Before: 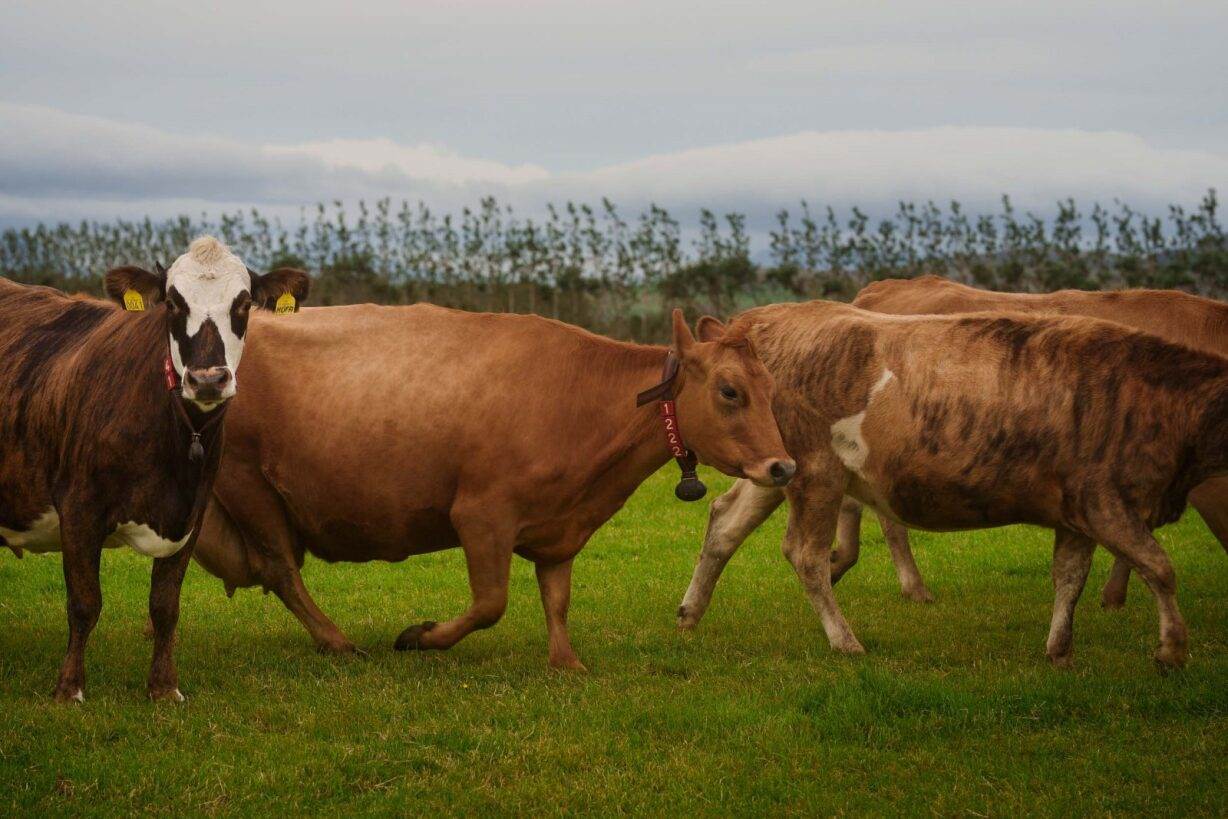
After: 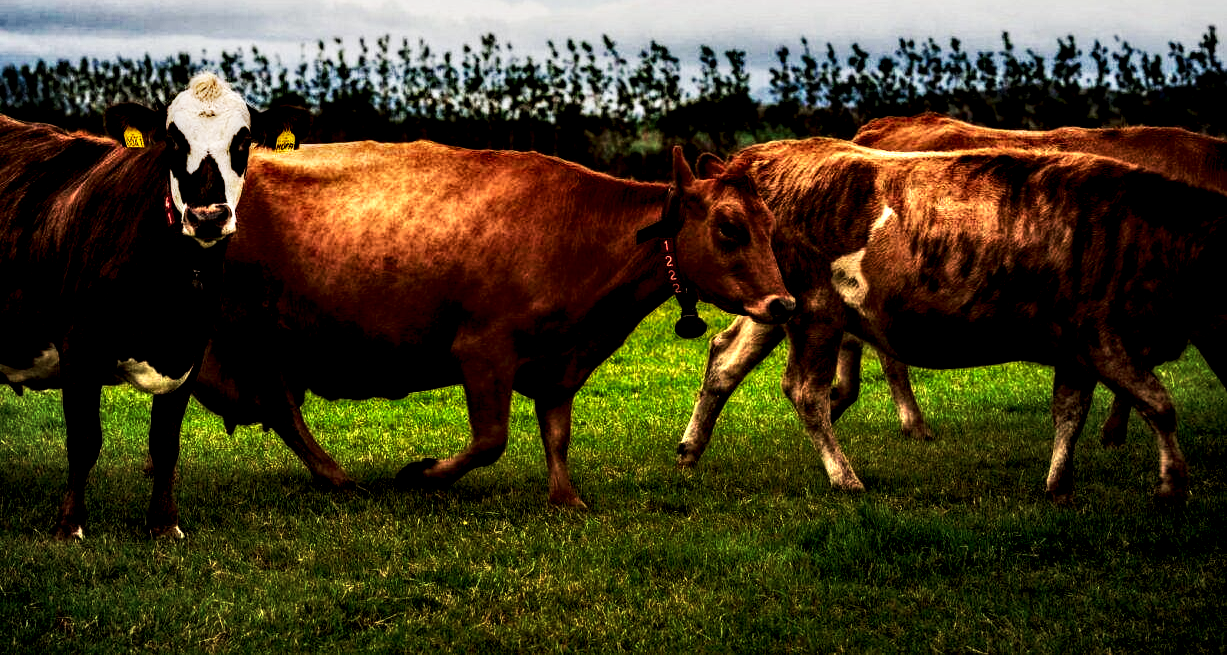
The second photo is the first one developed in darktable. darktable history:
tone curve: curves: ch0 [(0, 0) (0.003, 0.011) (0.011, 0.014) (0.025, 0.018) (0.044, 0.023) (0.069, 0.028) (0.1, 0.031) (0.136, 0.039) (0.177, 0.056) (0.224, 0.081) (0.277, 0.129) (0.335, 0.188) (0.399, 0.256) (0.468, 0.367) (0.543, 0.514) (0.623, 0.684) (0.709, 0.785) (0.801, 0.846) (0.898, 0.884) (1, 1)], preserve colors none
crop and rotate: top 19.998%
local contrast: shadows 185%, detail 225%
